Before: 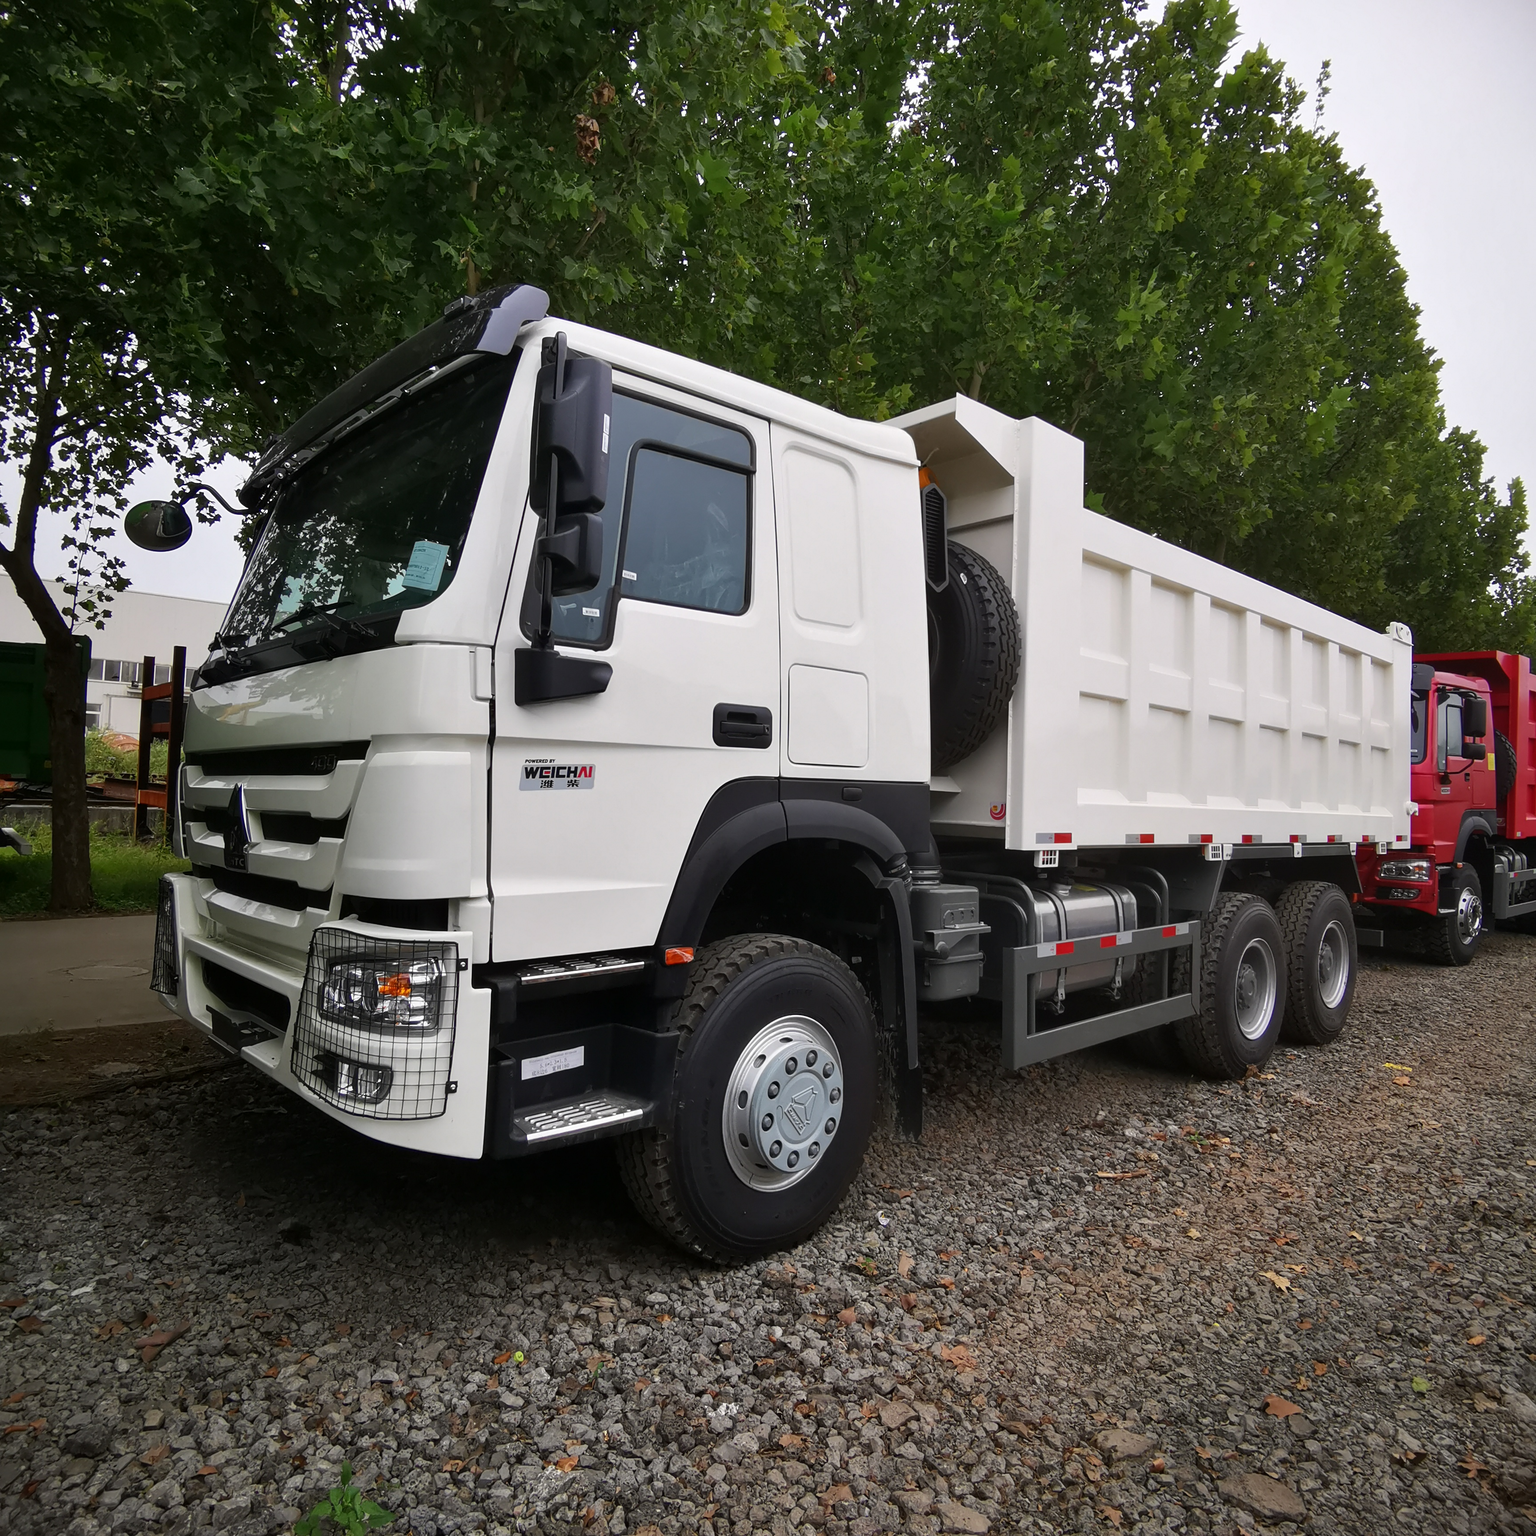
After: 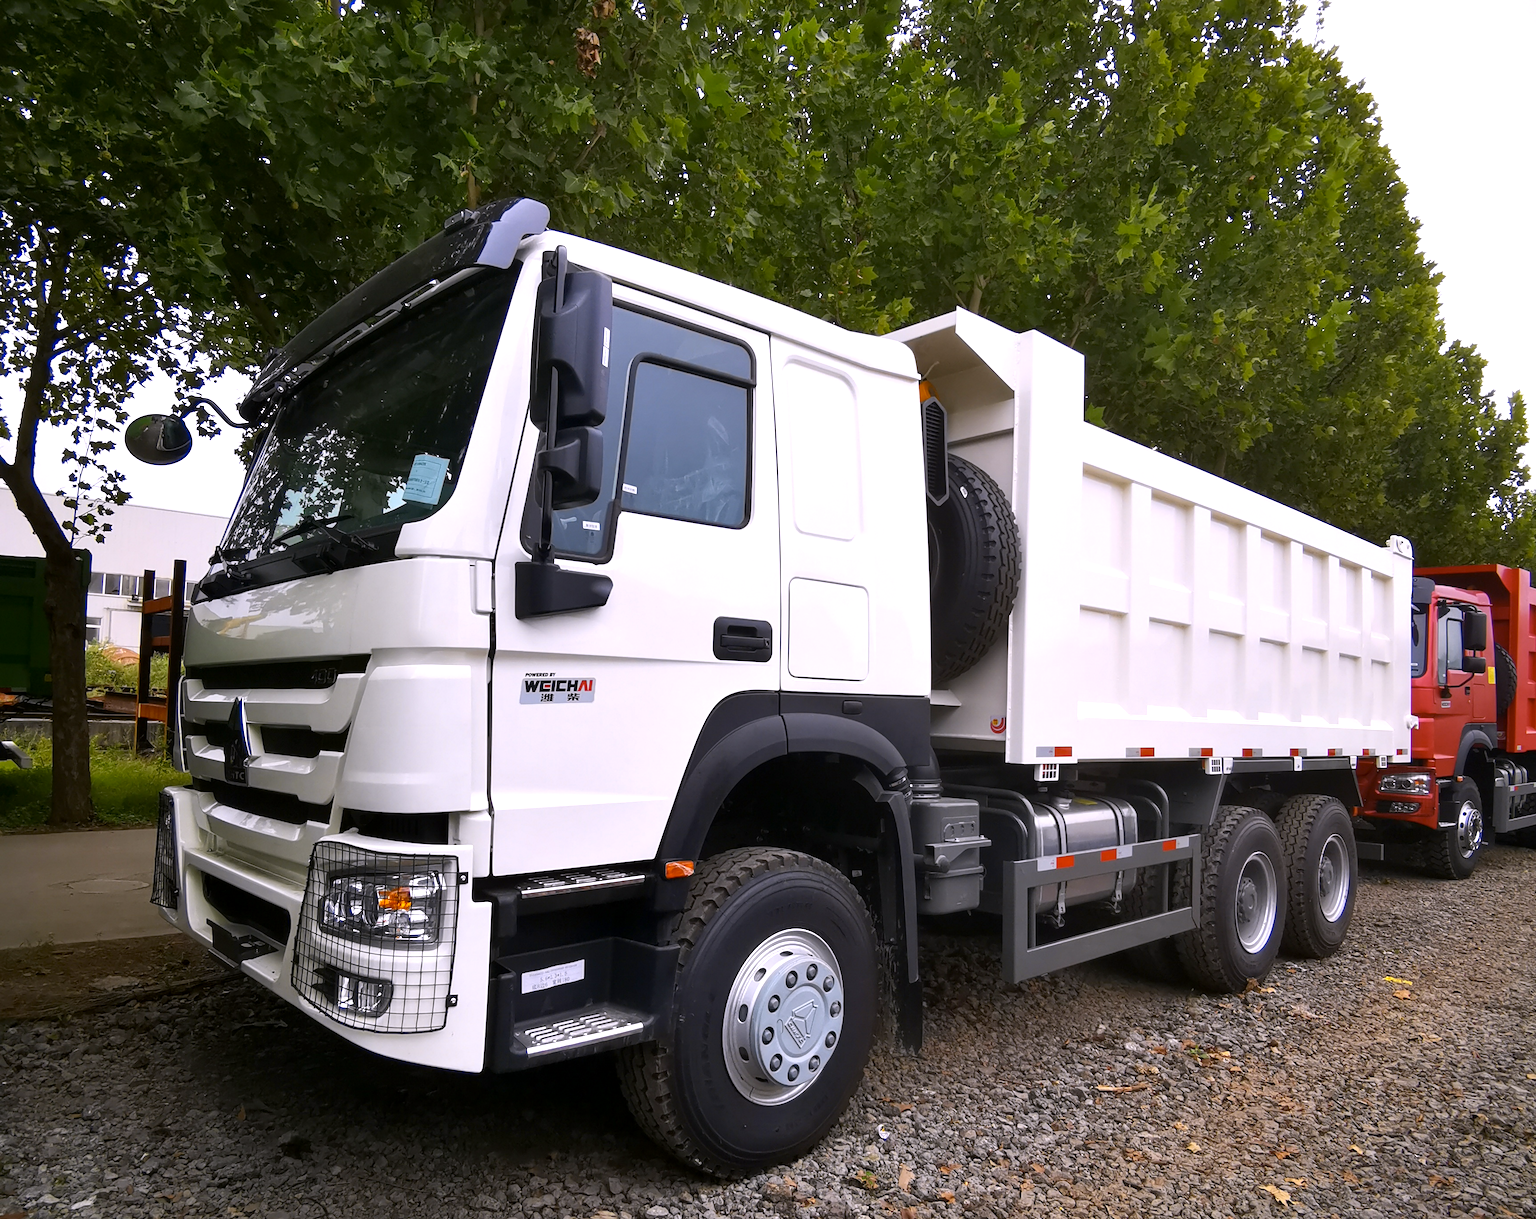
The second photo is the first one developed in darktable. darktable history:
crop and rotate: top 5.667%, bottom 14.937%
white balance: red 1.05, blue 1.072
exposure: black level correction 0.001, exposure 0.5 EV, compensate exposure bias true, compensate highlight preservation false
color contrast: green-magenta contrast 0.85, blue-yellow contrast 1.25, unbound 0
